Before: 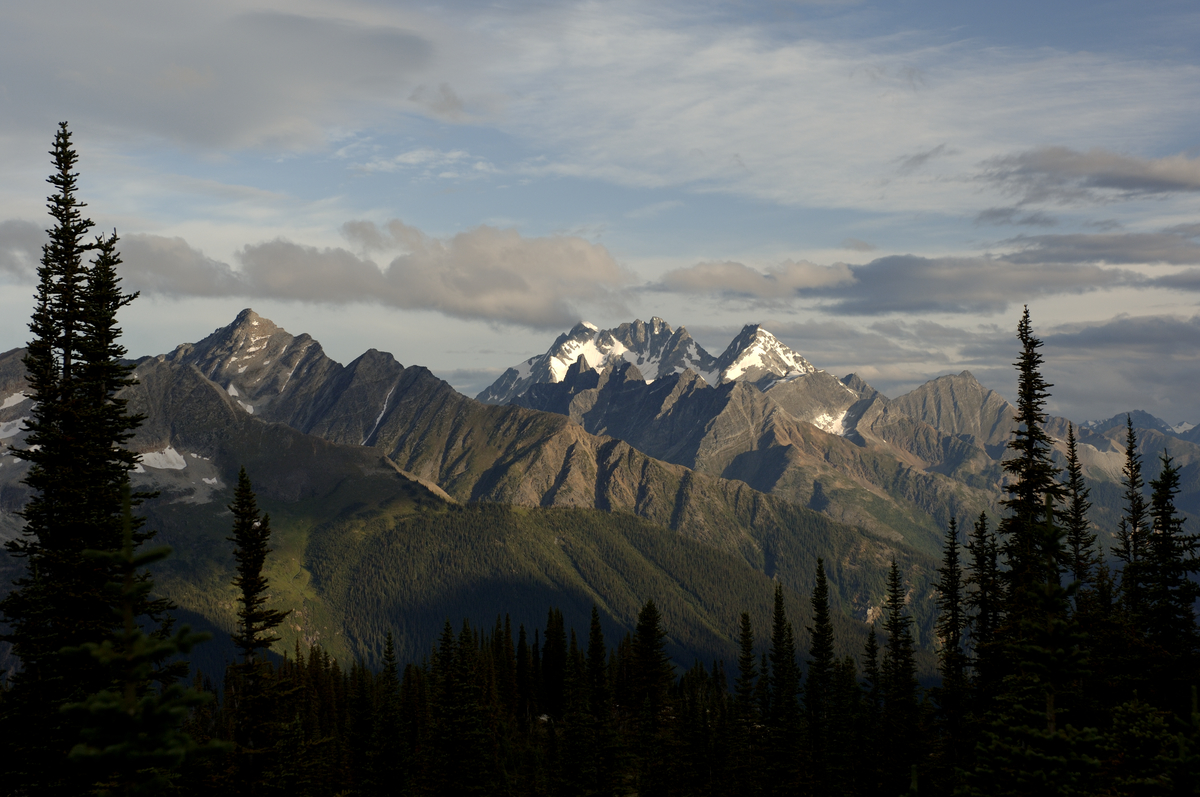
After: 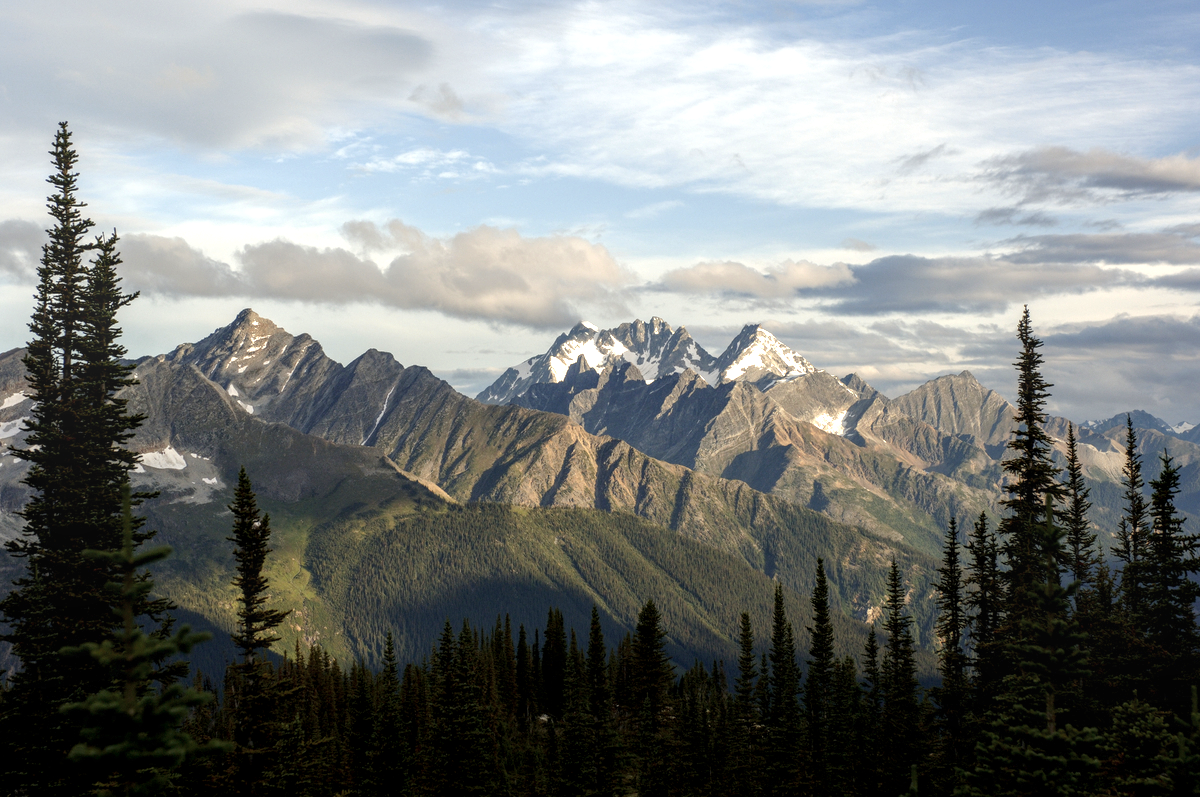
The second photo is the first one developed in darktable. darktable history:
exposure: exposure 1.072 EV, compensate highlight preservation false
local contrast: highlights 4%, shadows 4%, detail 133%
